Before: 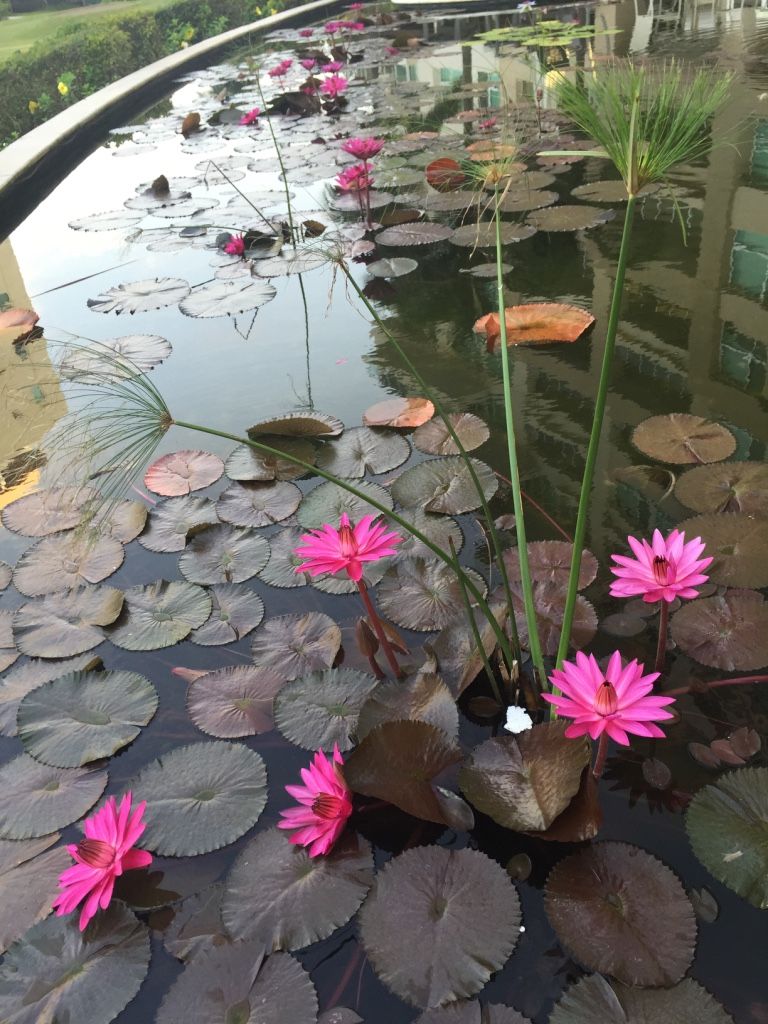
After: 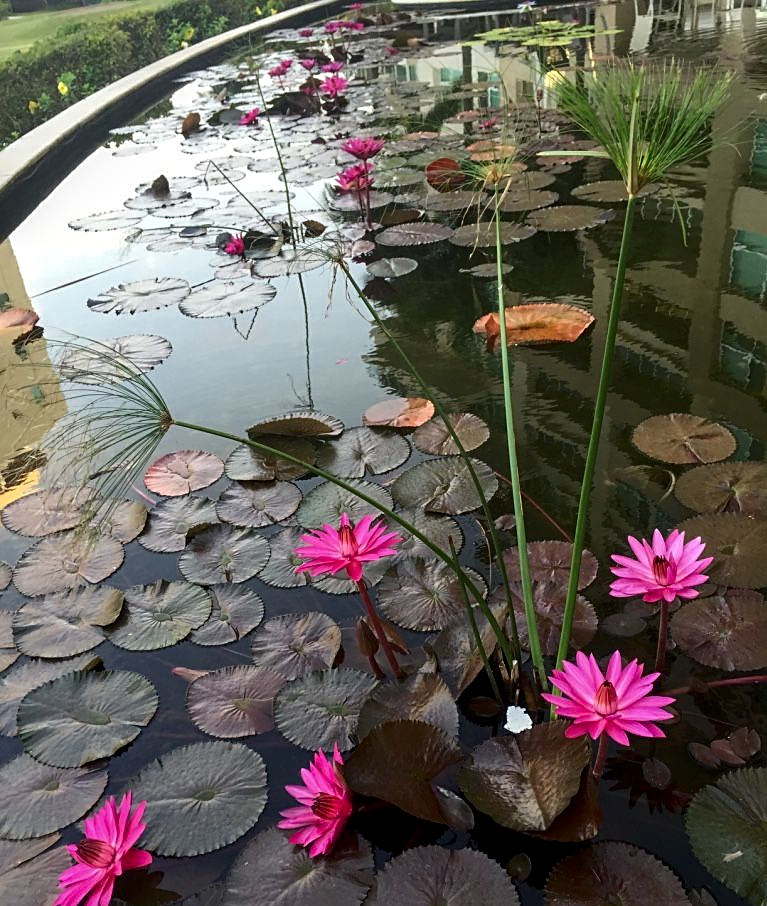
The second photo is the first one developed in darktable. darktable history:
sharpen: on, module defaults
contrast brightness saturation: contrast 0.067, brightness -0.131, saturation 0.055
local contrast: on, module defaults
crop and rotate: top 0%, bottom 11.489%
